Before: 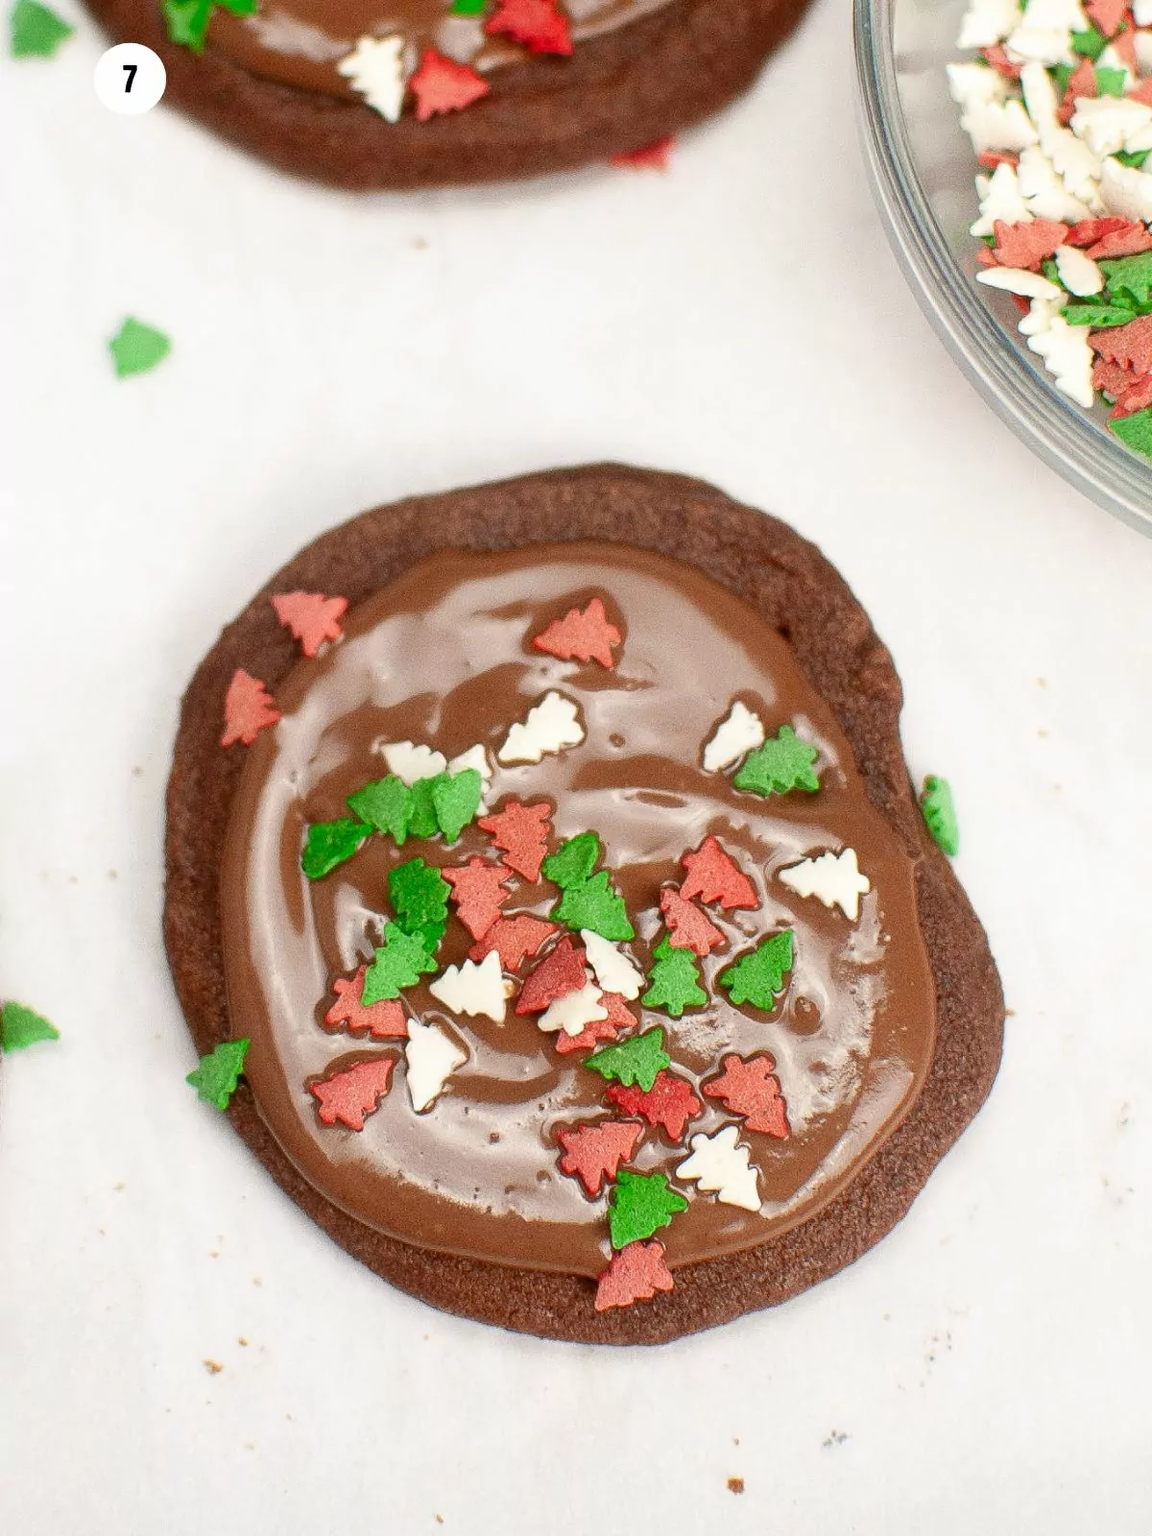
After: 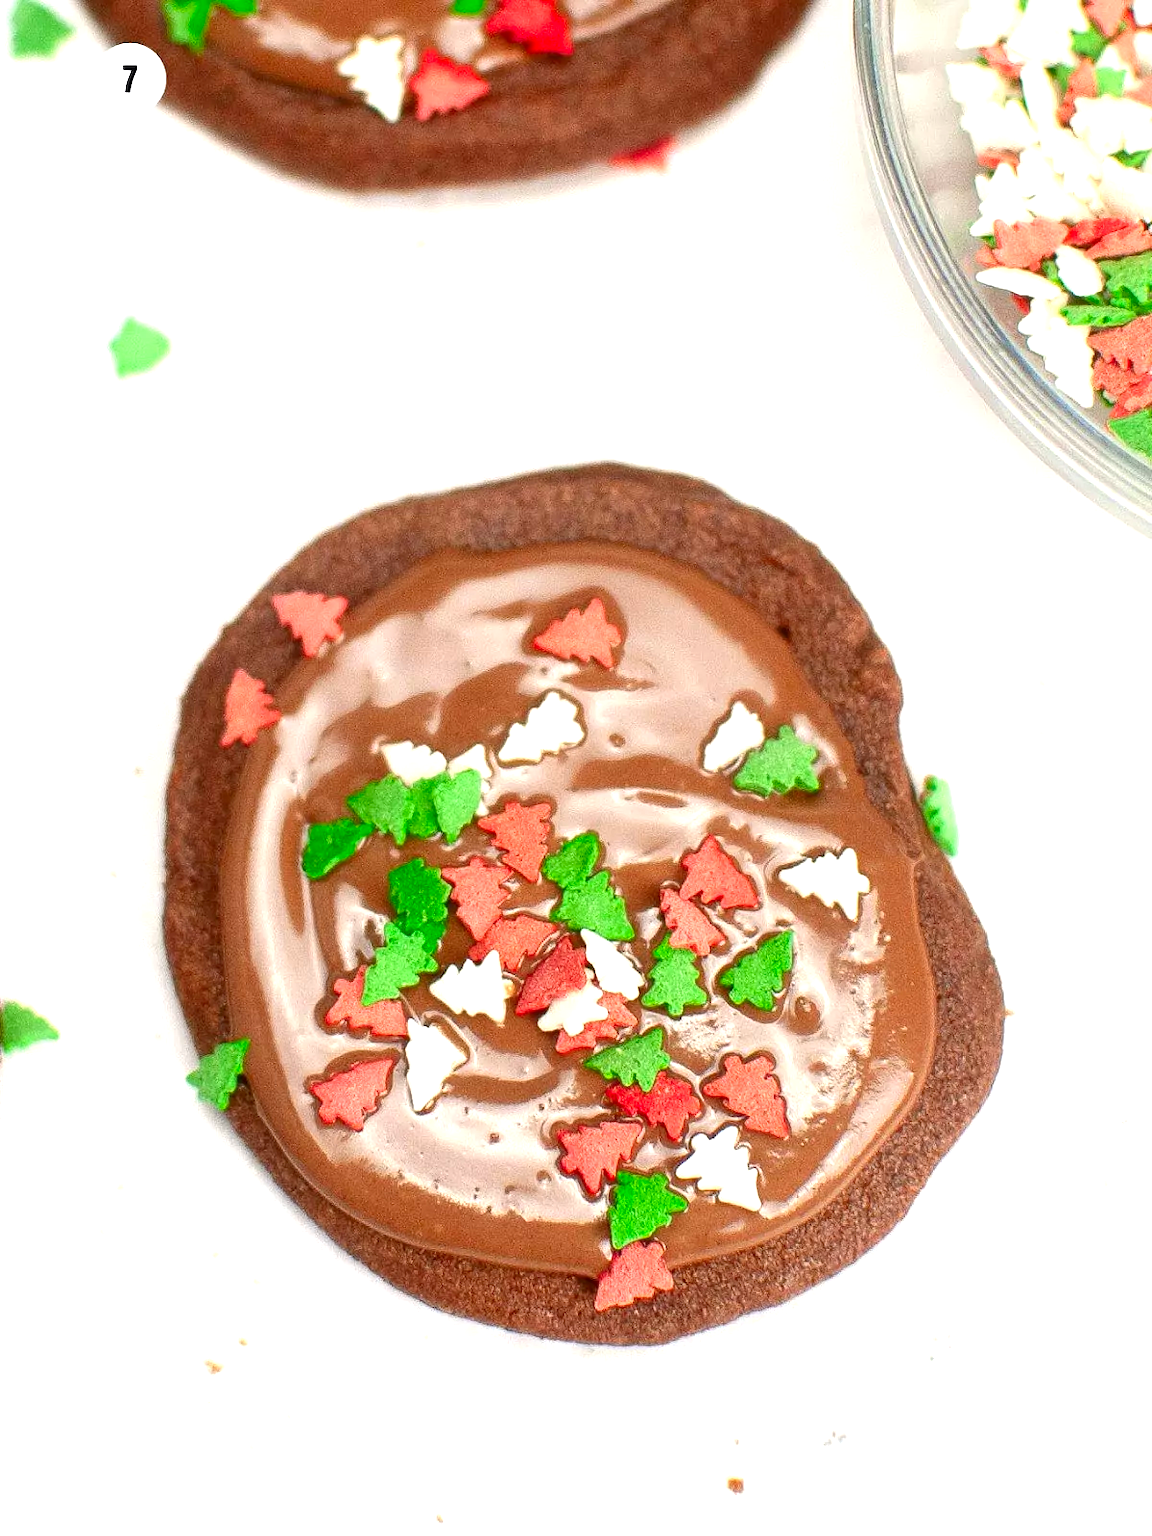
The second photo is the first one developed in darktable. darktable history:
exposure: black level correction 0, exposure 0.701 EV, compensate highlight preservation false
contrast brightness saturation: contrast 0.039, saturation 0.162
